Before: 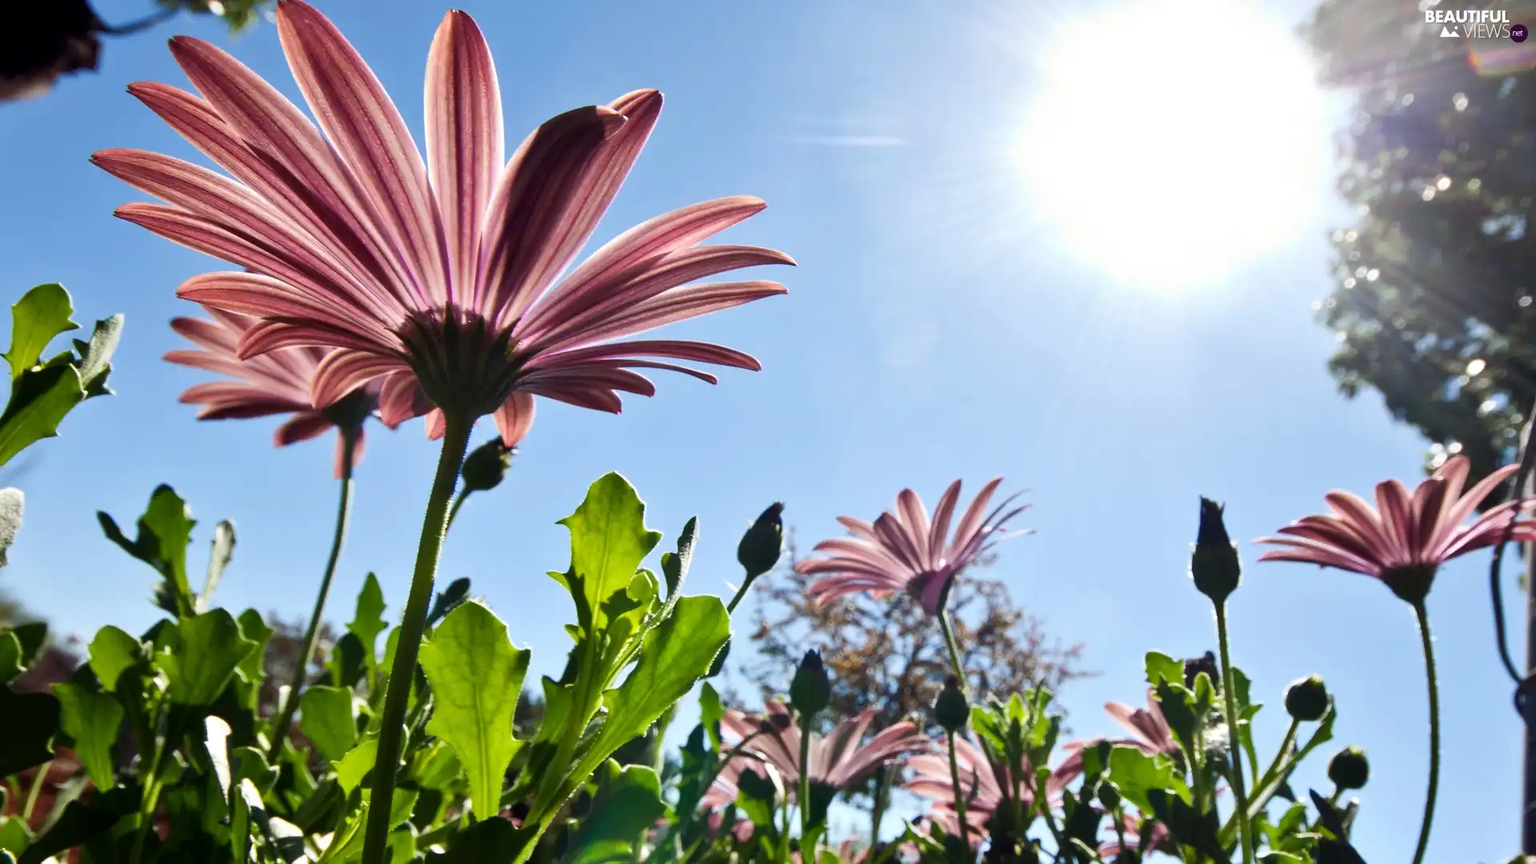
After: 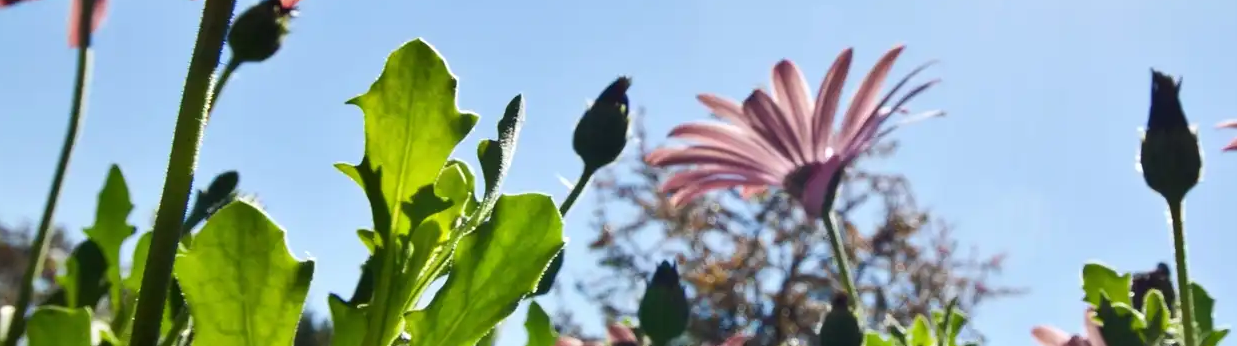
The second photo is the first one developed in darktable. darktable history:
crop: left 18.215%, top 51.039%, right 17.35%, bottom 16.871%
levels: white 99.89%
